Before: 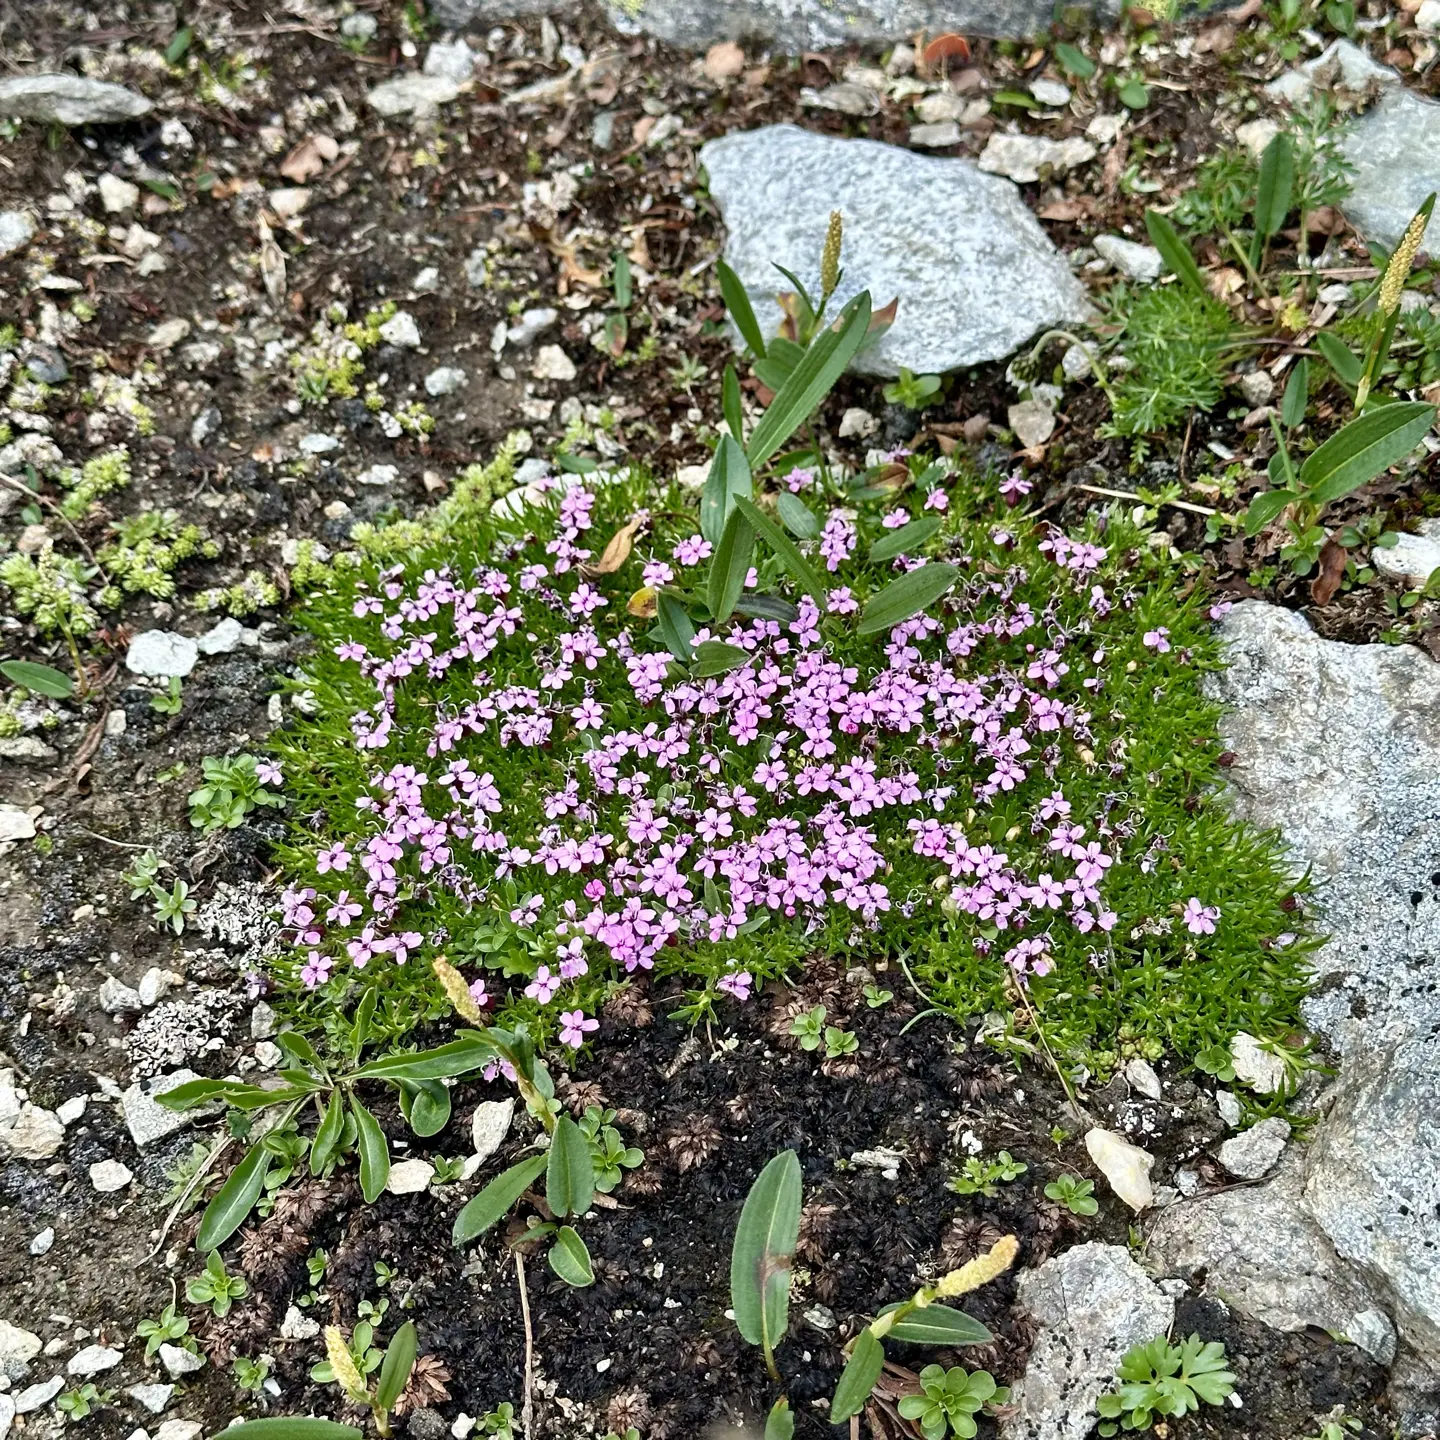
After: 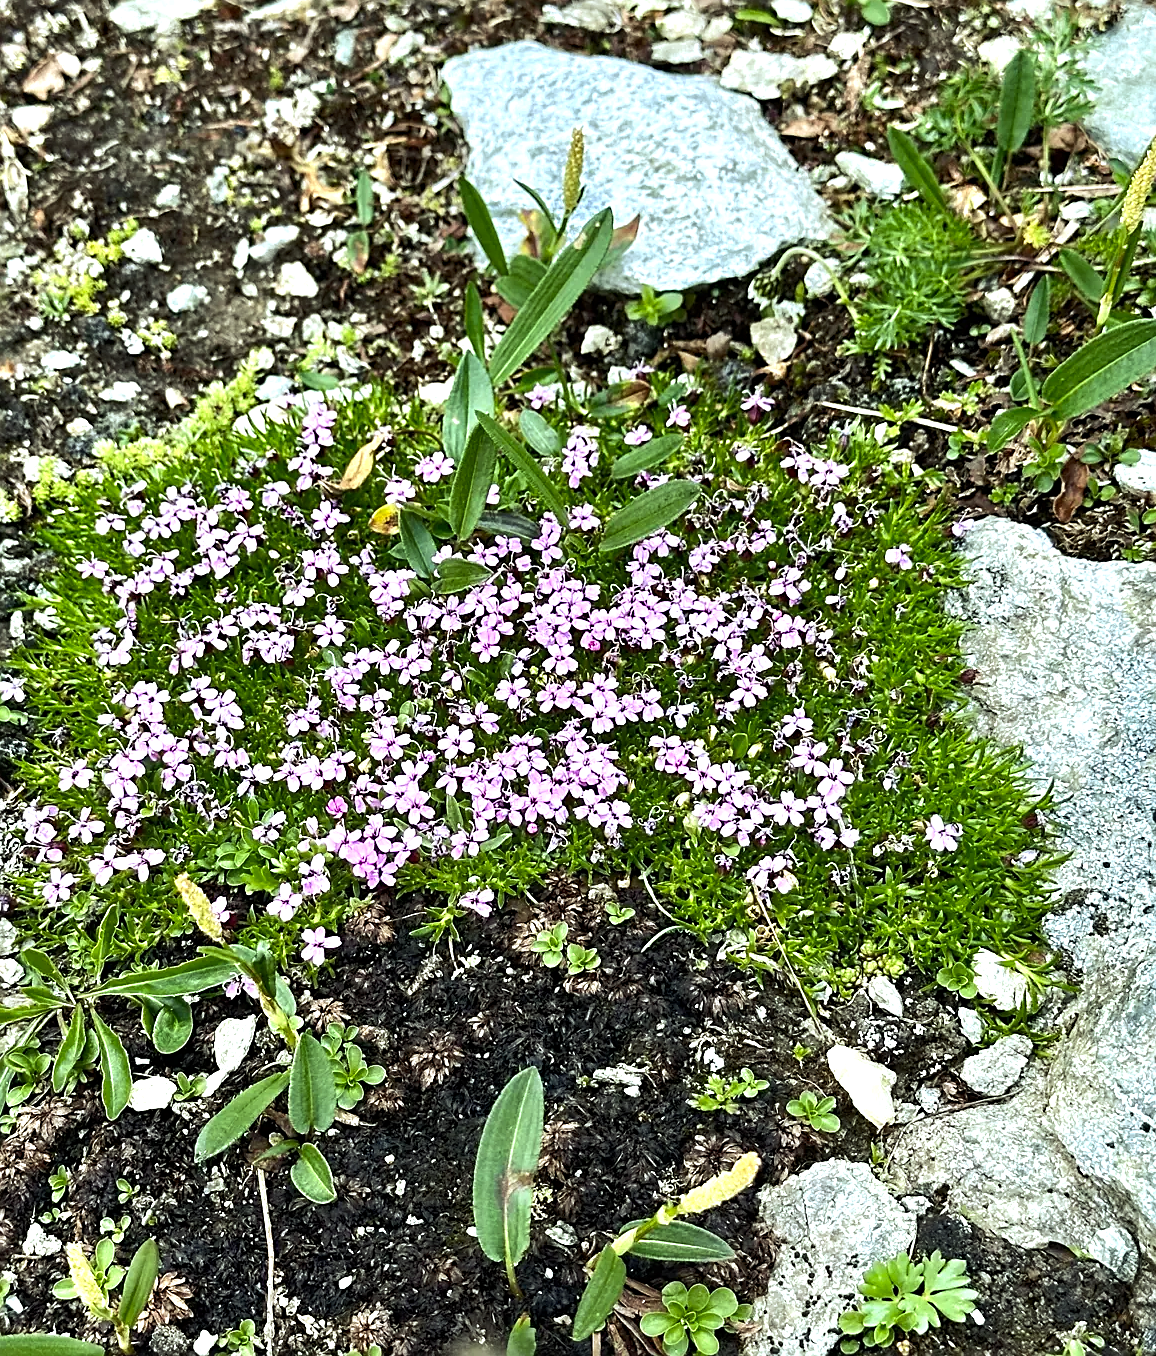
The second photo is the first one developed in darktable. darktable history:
crop and rotate: left 17.959%, top 5.771%, right 1.742%
color balance rgb: perceptual saturation grading › global saturation 10%
color correction: highlights a* -4.73, highlights b* 5.06, saturation 0.97
white balance: red 0.967, blue 1.049
rgb curve: curves: ch2 [(0, 0) (0.567, 0.512) (1, 1)], mode RGB, independent channels
sharpen: on, module defaults
tone equalizer: -8 EV 0.001 EV, -7 EV -0.002 EV, -6 EV 0.002 EV, -5 EV -0.03 EV, -4 EV -0.116 EV, -3 EV -0.169 EV, -2 EV 0.24 EV, -1 EV 0.702 EV, +0 EV 0.493 EV
